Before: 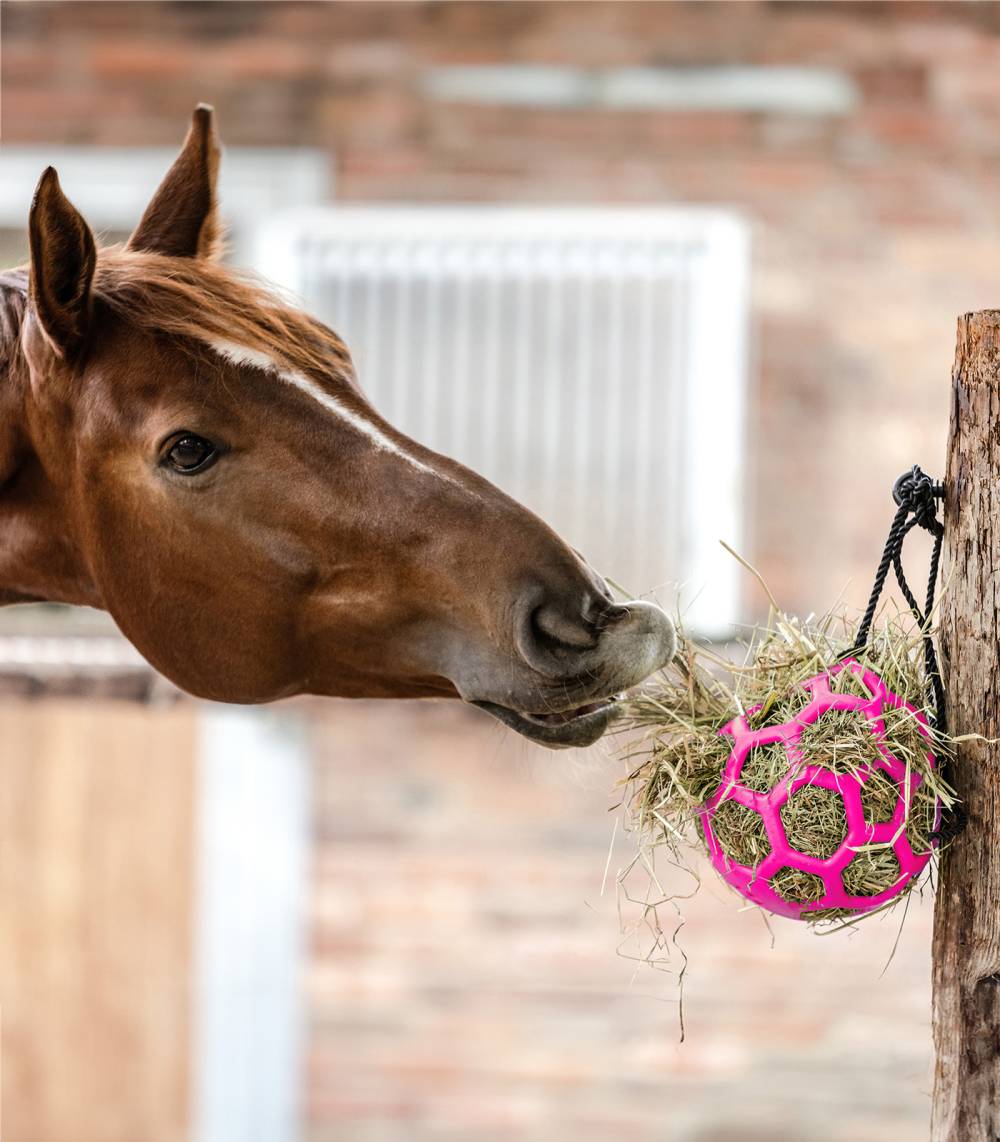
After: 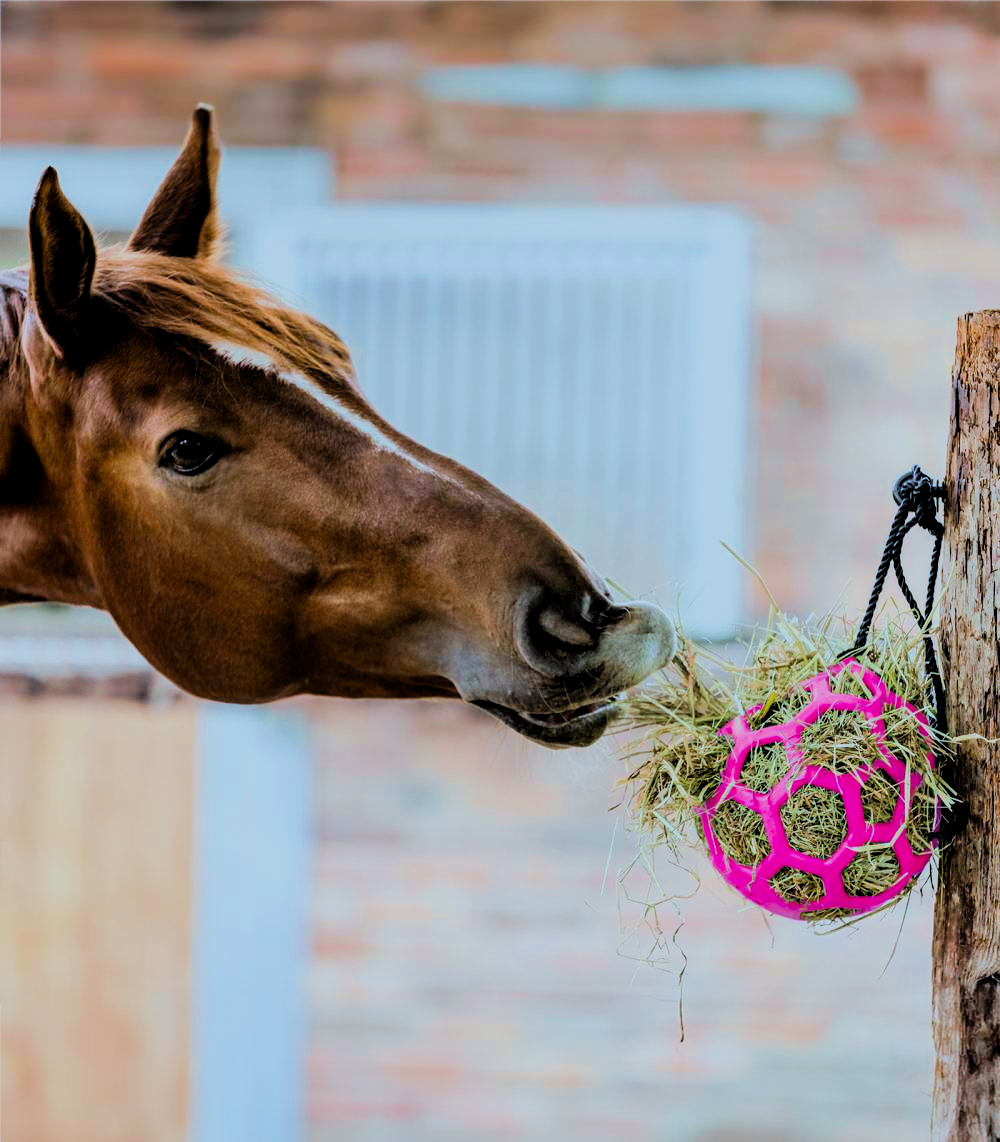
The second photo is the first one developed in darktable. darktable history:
filmic rgb: black relative exposure -4.14 EV, white relative exposure 5.1 EV, hardness 2.11, contrast 1.165
color balance rgb: linear chroma grading › global chroma 13.3%, global vibrance 41.49%
color calibration: illuminant Planckian (black body), x 0.378, y 0.375, temperature 4065 K
velvia: on, module defaults
